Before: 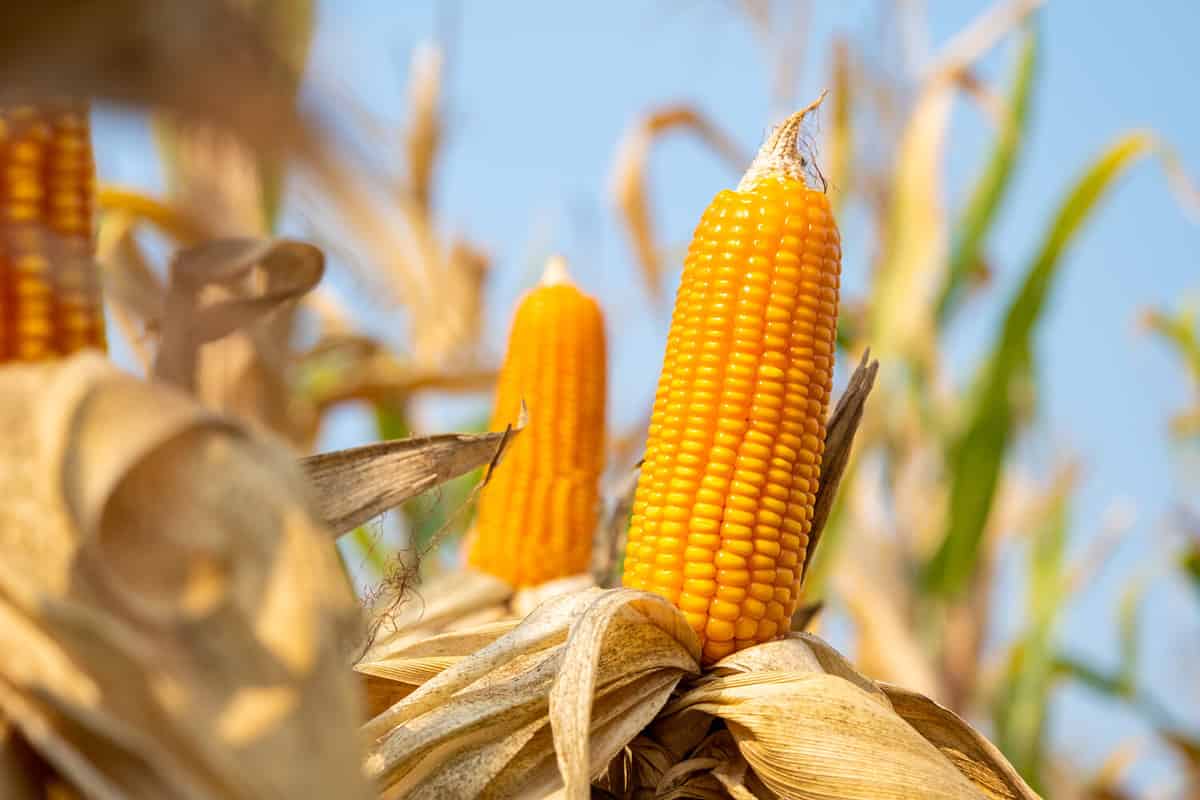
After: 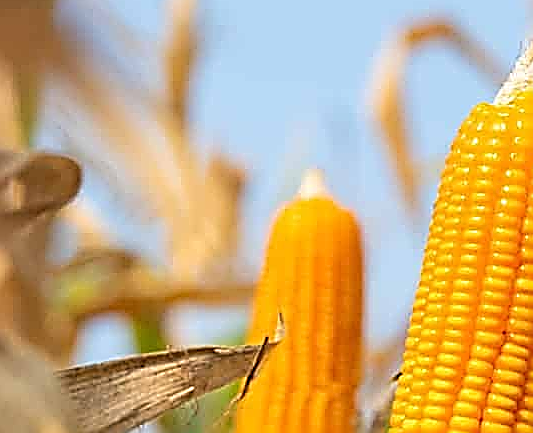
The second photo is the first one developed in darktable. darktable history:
sharpen: amount 1.995
levels: white 99.9%, levels [0, 0.498, 1]
crop: left 20.297%, top 10.916%, right 35.243%, bottom 34.838%
